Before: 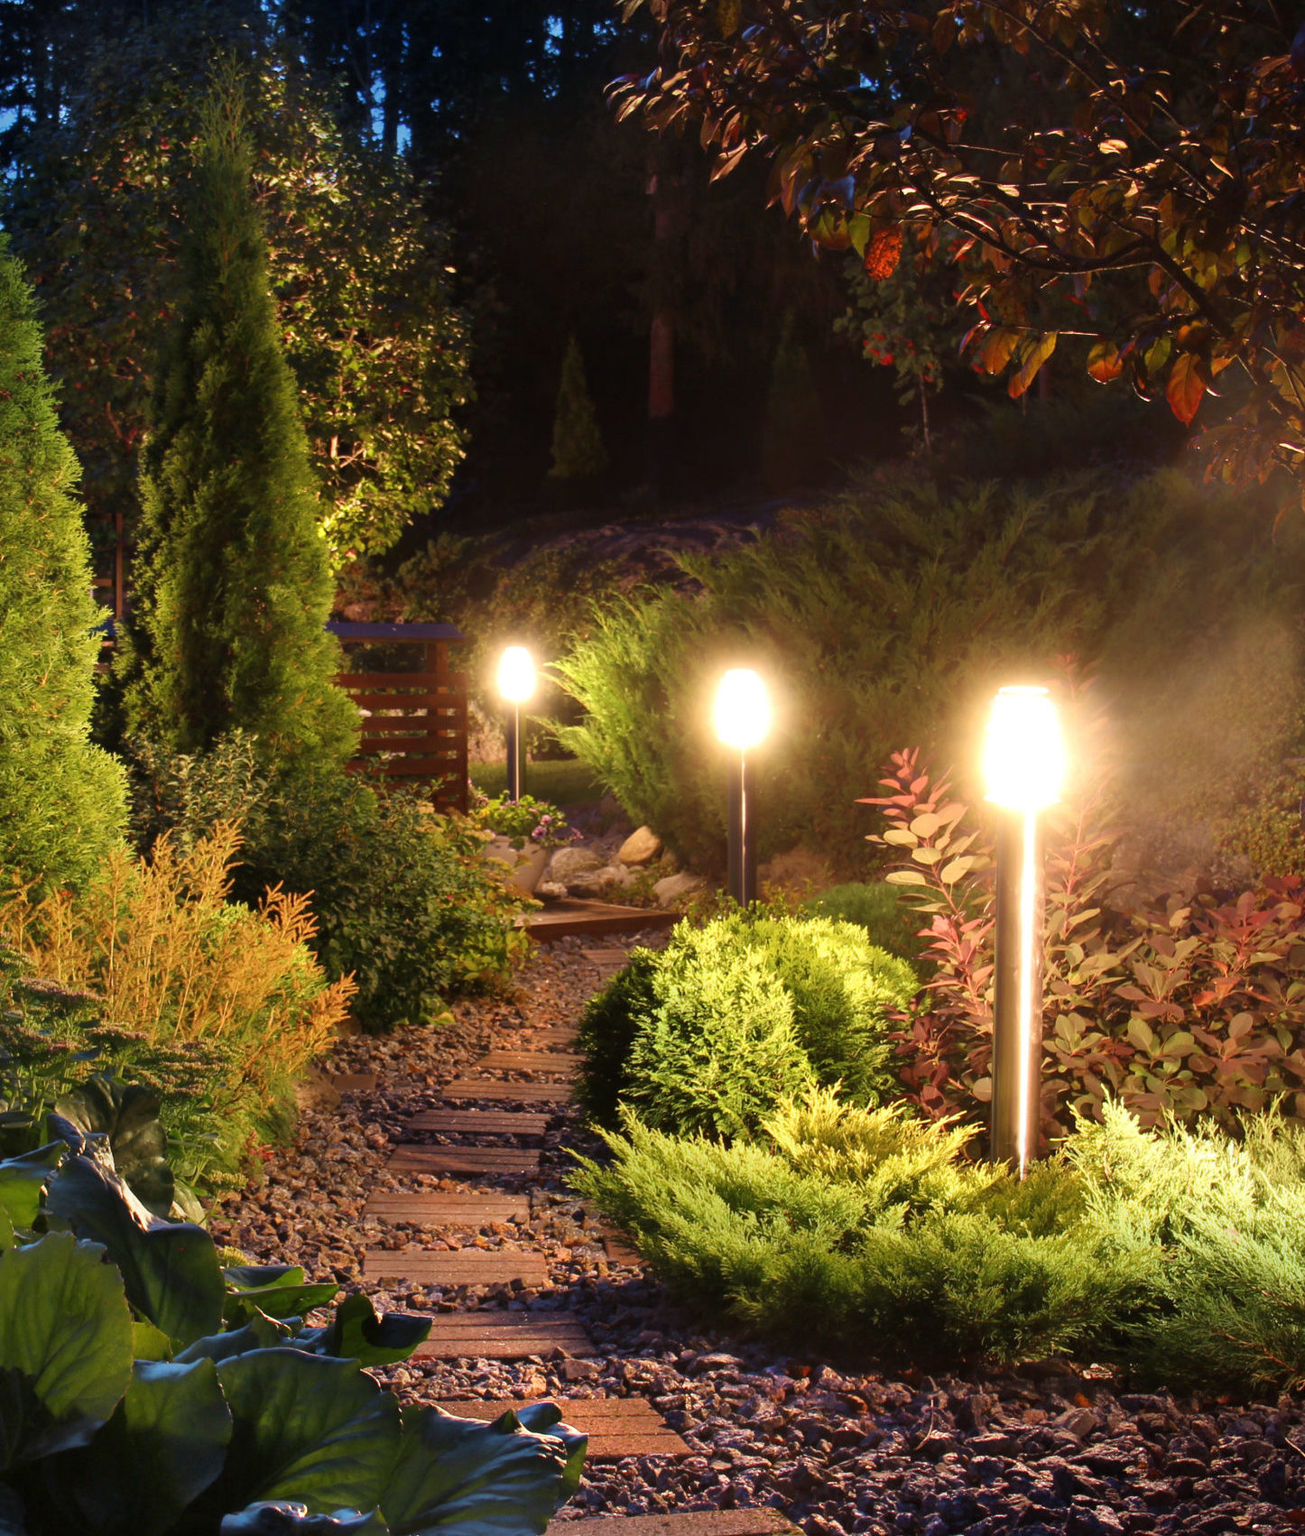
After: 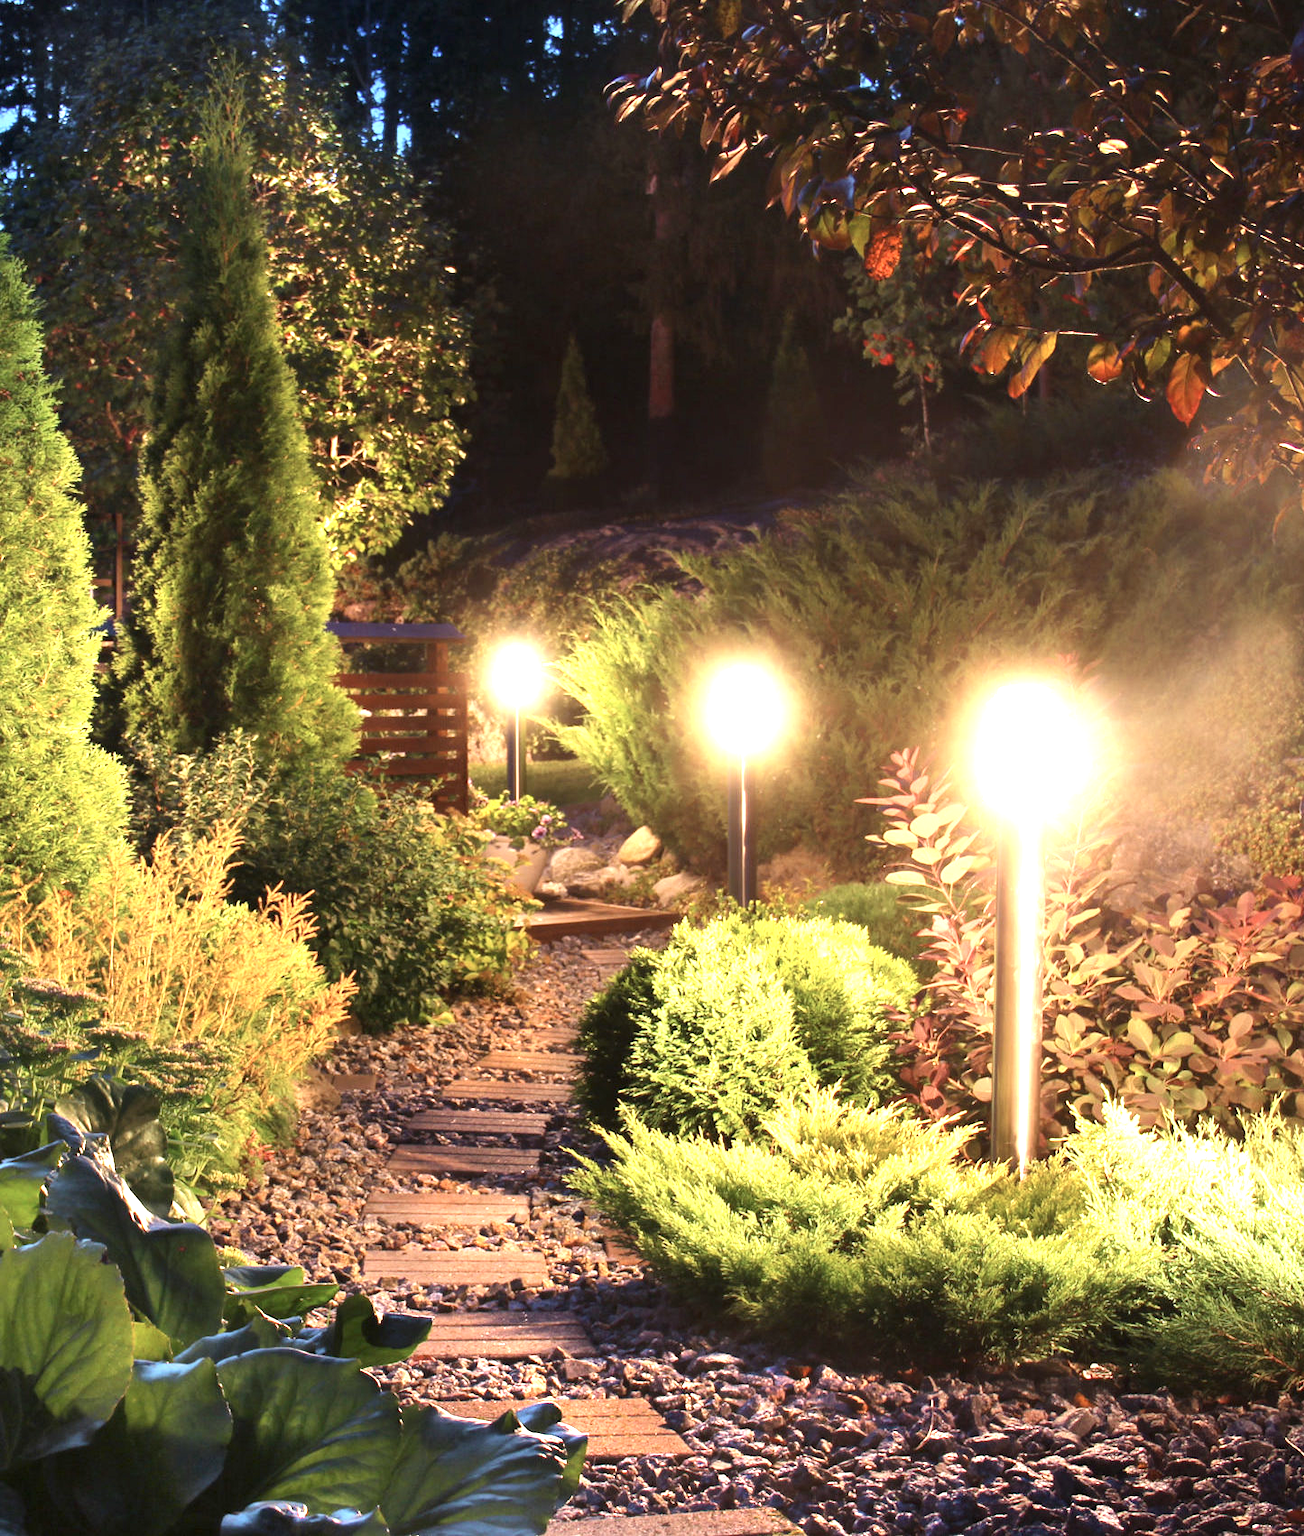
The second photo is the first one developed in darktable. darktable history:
exposure: black level correction 0, exposure 1.298 EV, compensate highlight preservation false
contrast brightness saturation: contrast 0.105, saturation -0.175
